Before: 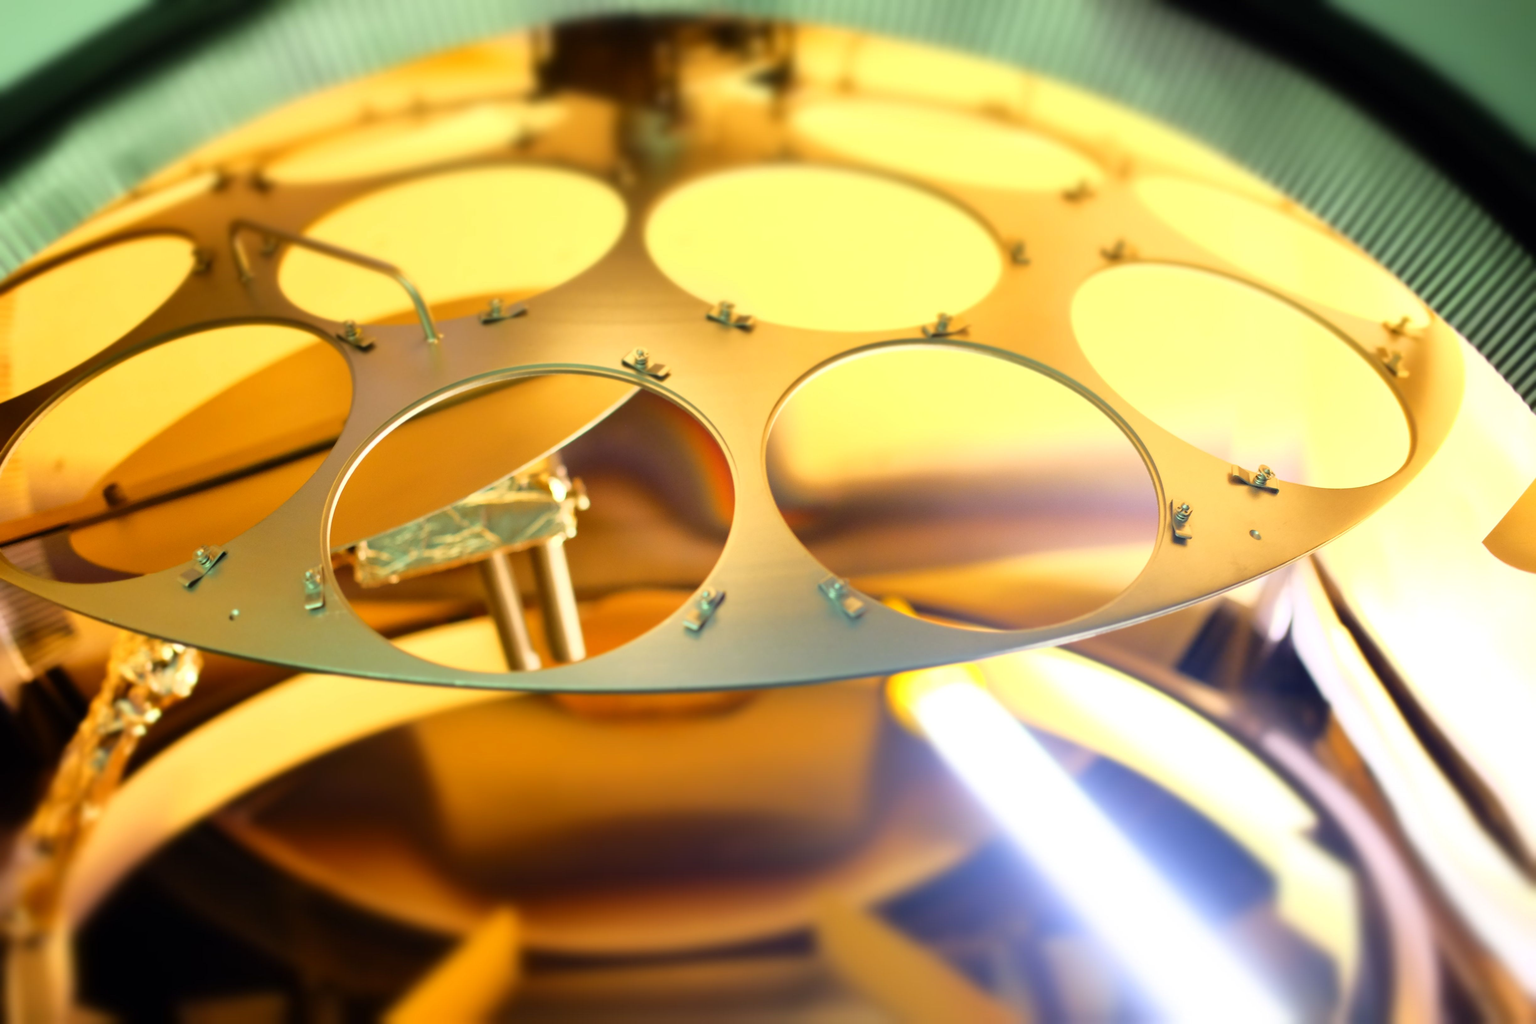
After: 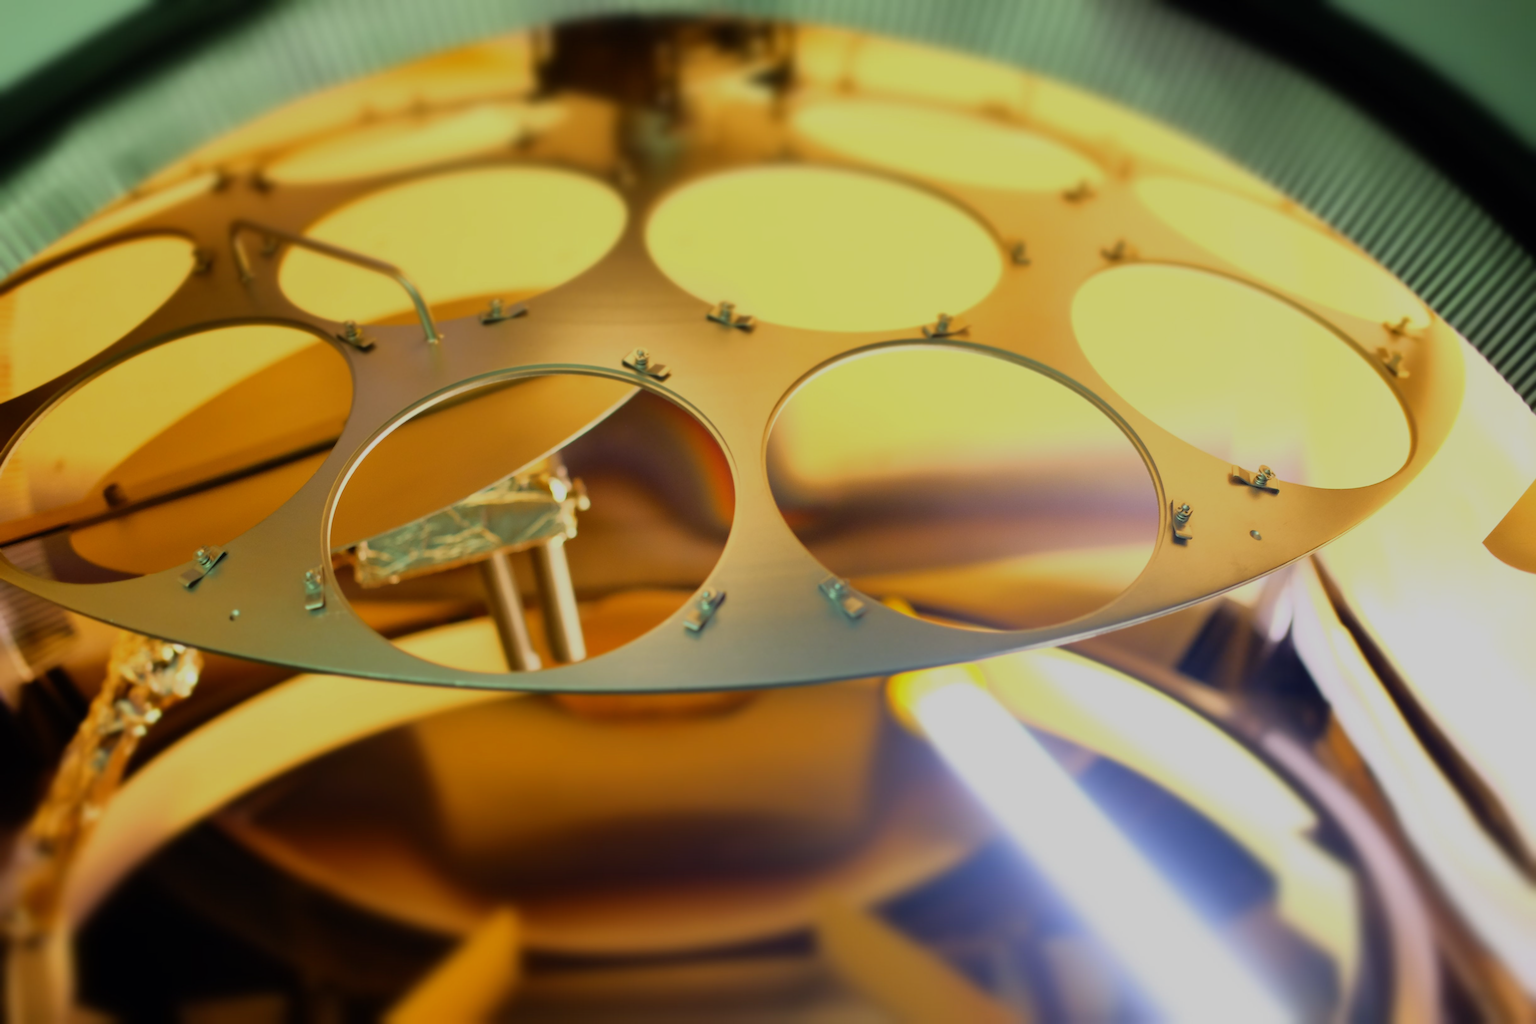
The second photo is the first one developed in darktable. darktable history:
exposure: black level correction 0, exposure -0.729 EV, compensate highlight preservation false
